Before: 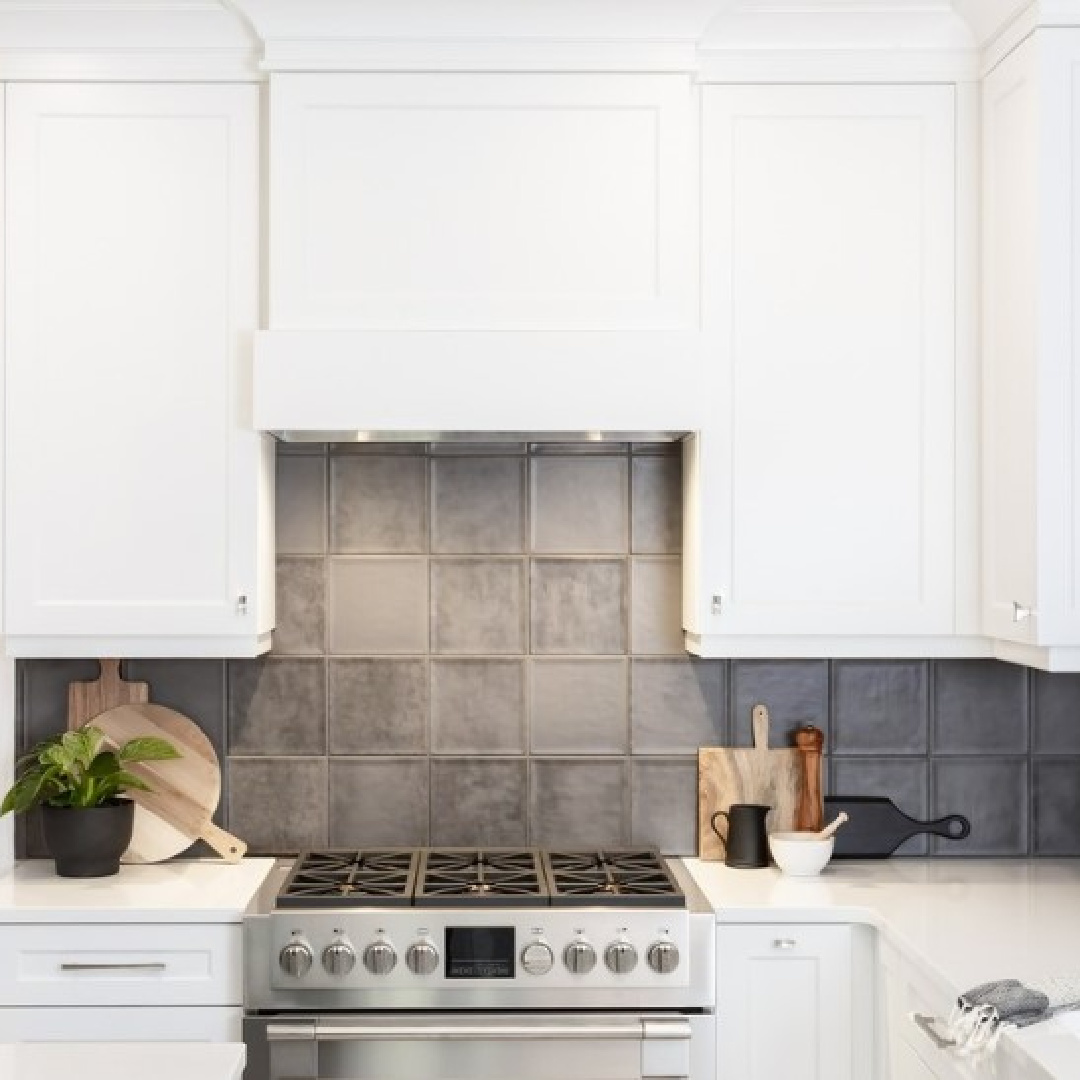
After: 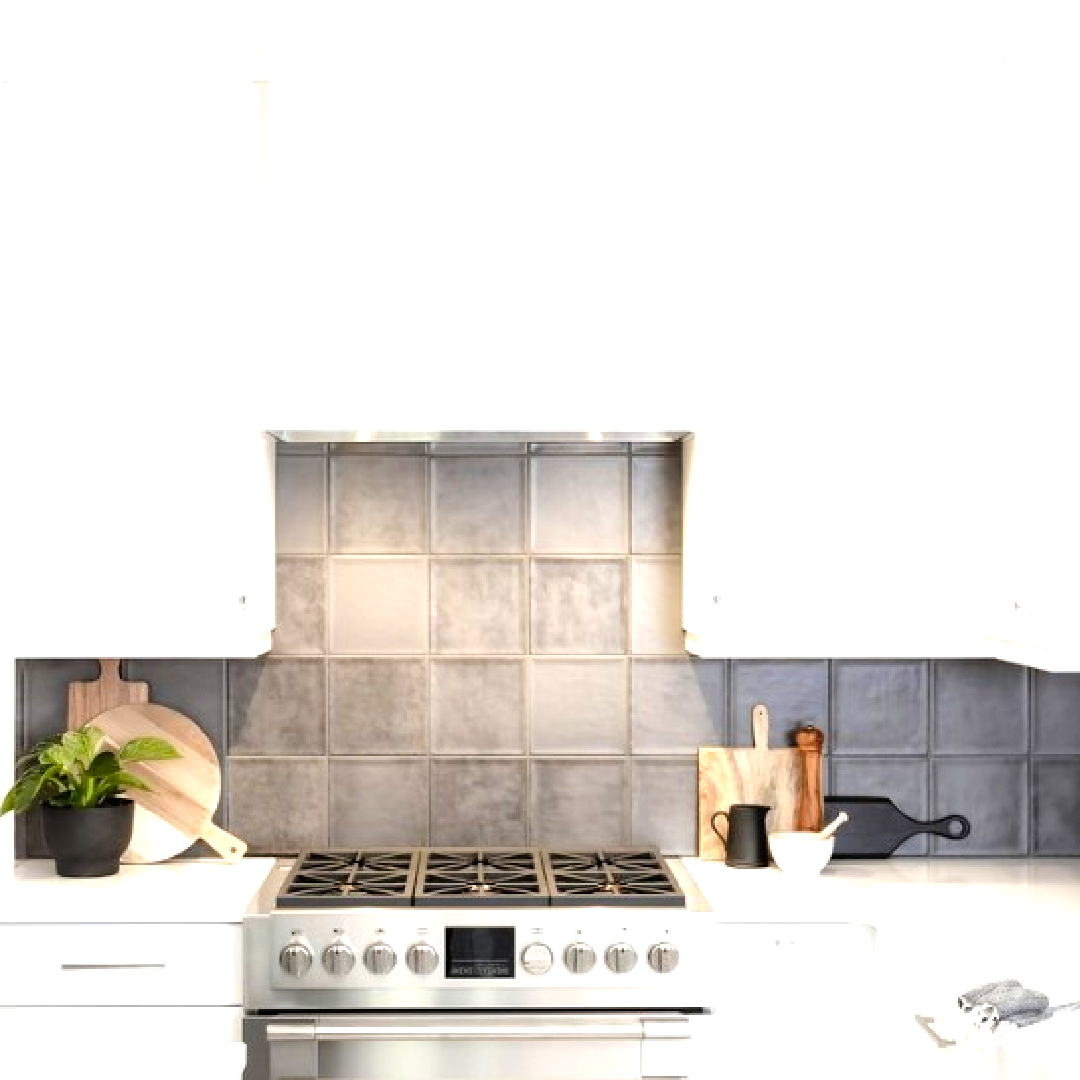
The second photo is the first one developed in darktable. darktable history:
levels: levels [0.016, 0.492, 0.969]
tone equalizer: -8 EV -0.721 EV, -7 EV -0.739 EV, -6 EV -0.581 EV, -5 EV -0.412 EV, -3 EV 0.373 EV, -2 EV 0.6 EV, -1 EV 0.688 EV, +0 EV 0.744 EV
color balance rgb: perceptual saturation grading › global saturation 0.096%, perceptual brilliance grading › mid-tones 9.892%, perceptual brilliance grading › shadows 14.295%, global vibrance 20%
